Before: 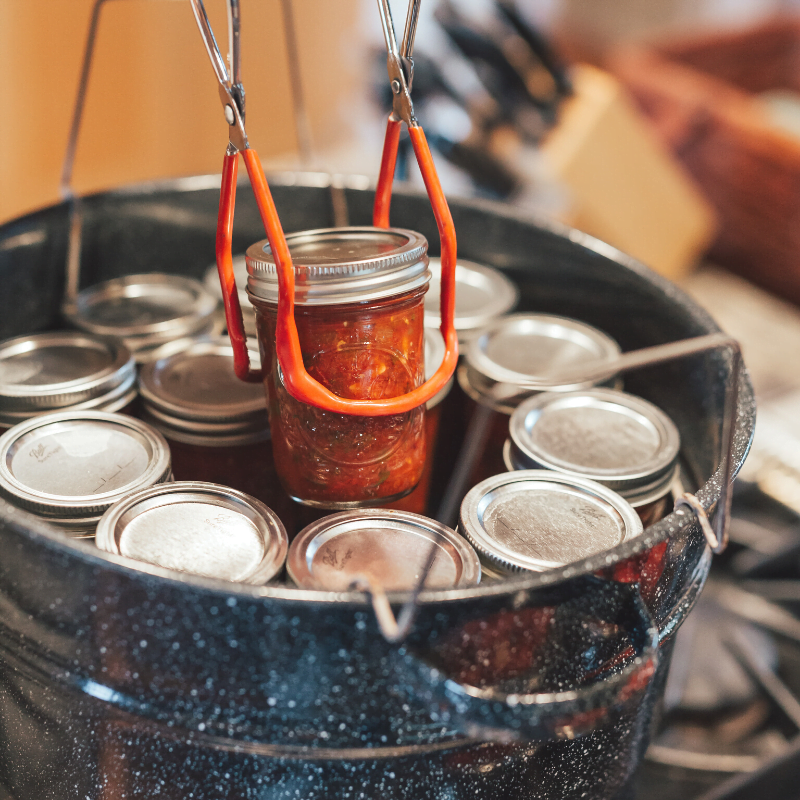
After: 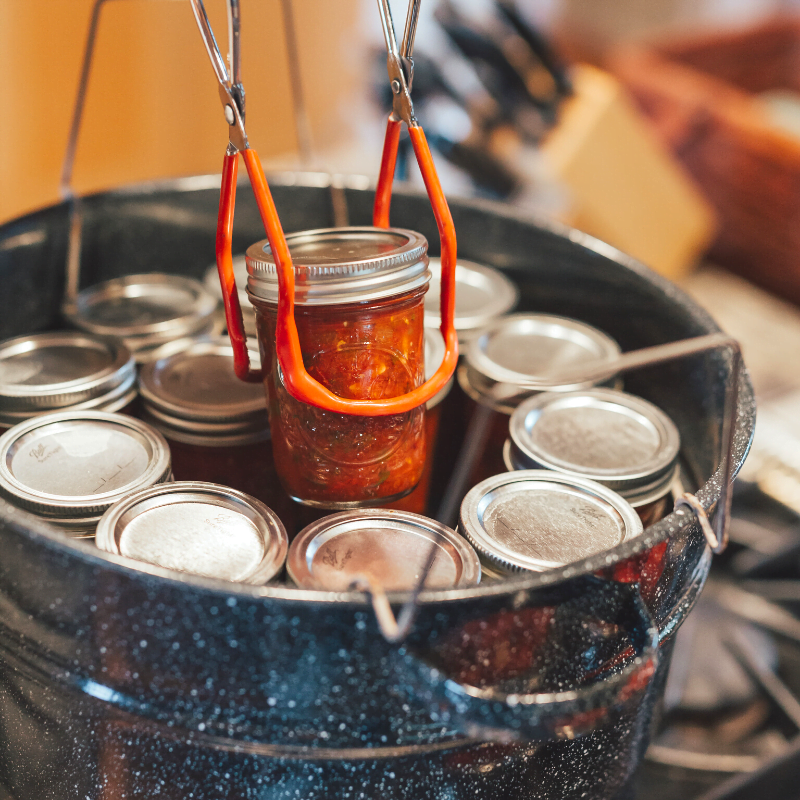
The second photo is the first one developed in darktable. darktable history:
color balance rgb: linear chroma grading › global chroma 15.464%, perceptual saturation grading › global saturation -0.137%
